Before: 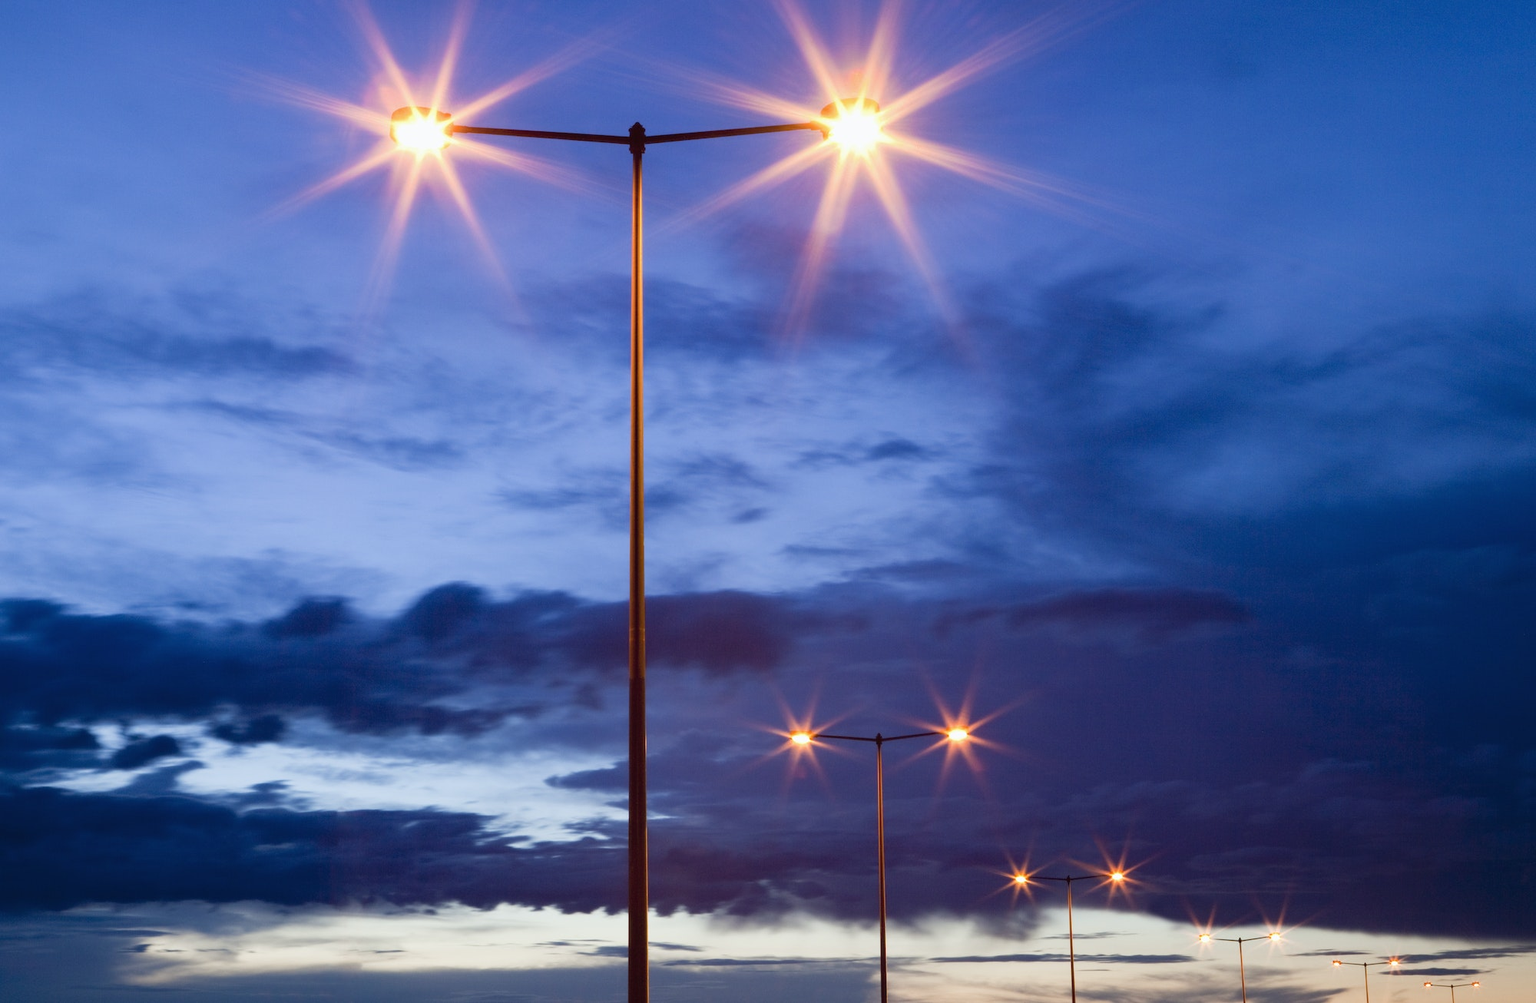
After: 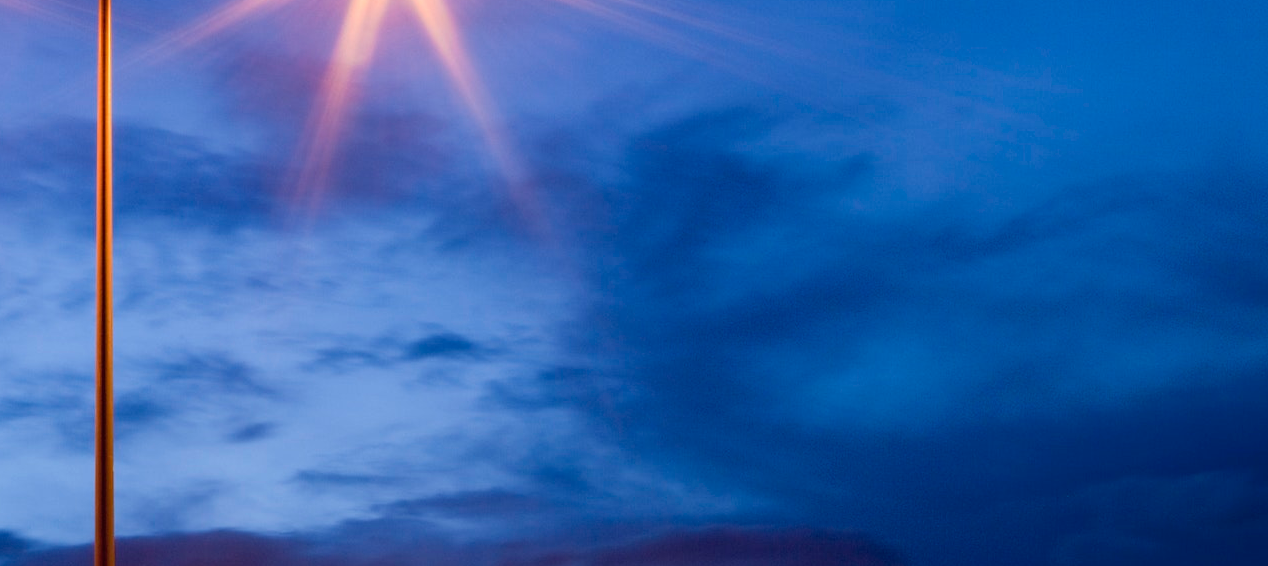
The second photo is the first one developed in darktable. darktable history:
crop: left 36.252%, top 18.329%, right 0.299%, bottom 38.302%
